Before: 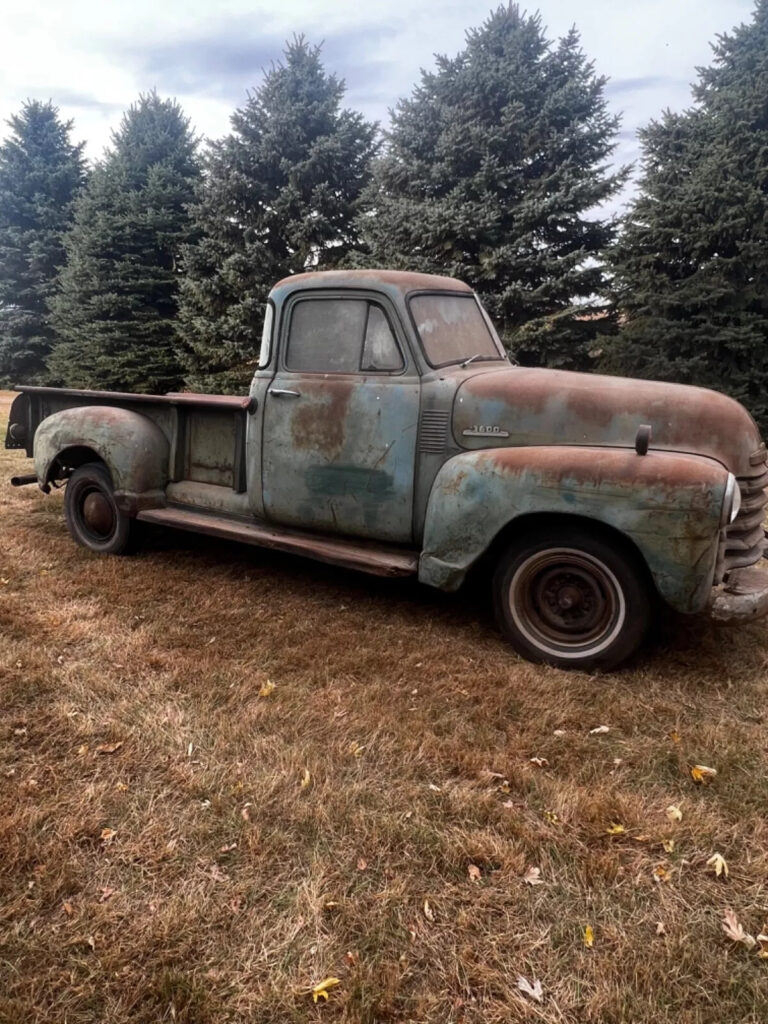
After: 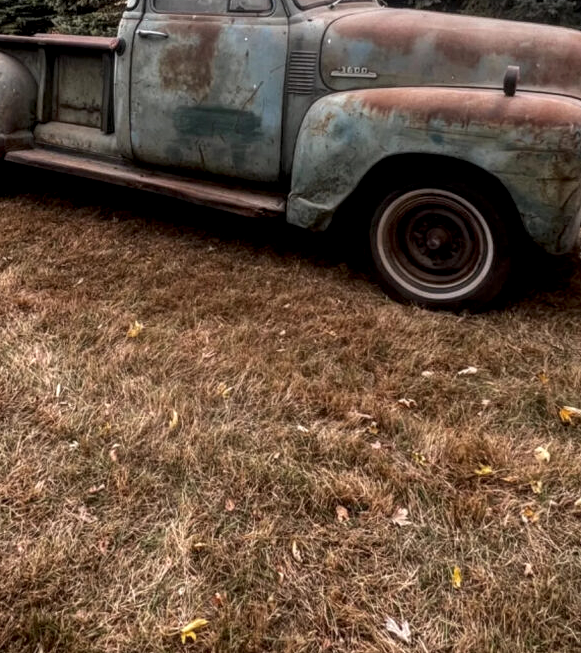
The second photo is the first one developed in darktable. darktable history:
crop and rotate: left 17.299%, top 35.115%, right 7.015%, bottom 1.024%
local contrast: highlights 61%, detail 143%, midtone range 0.428
